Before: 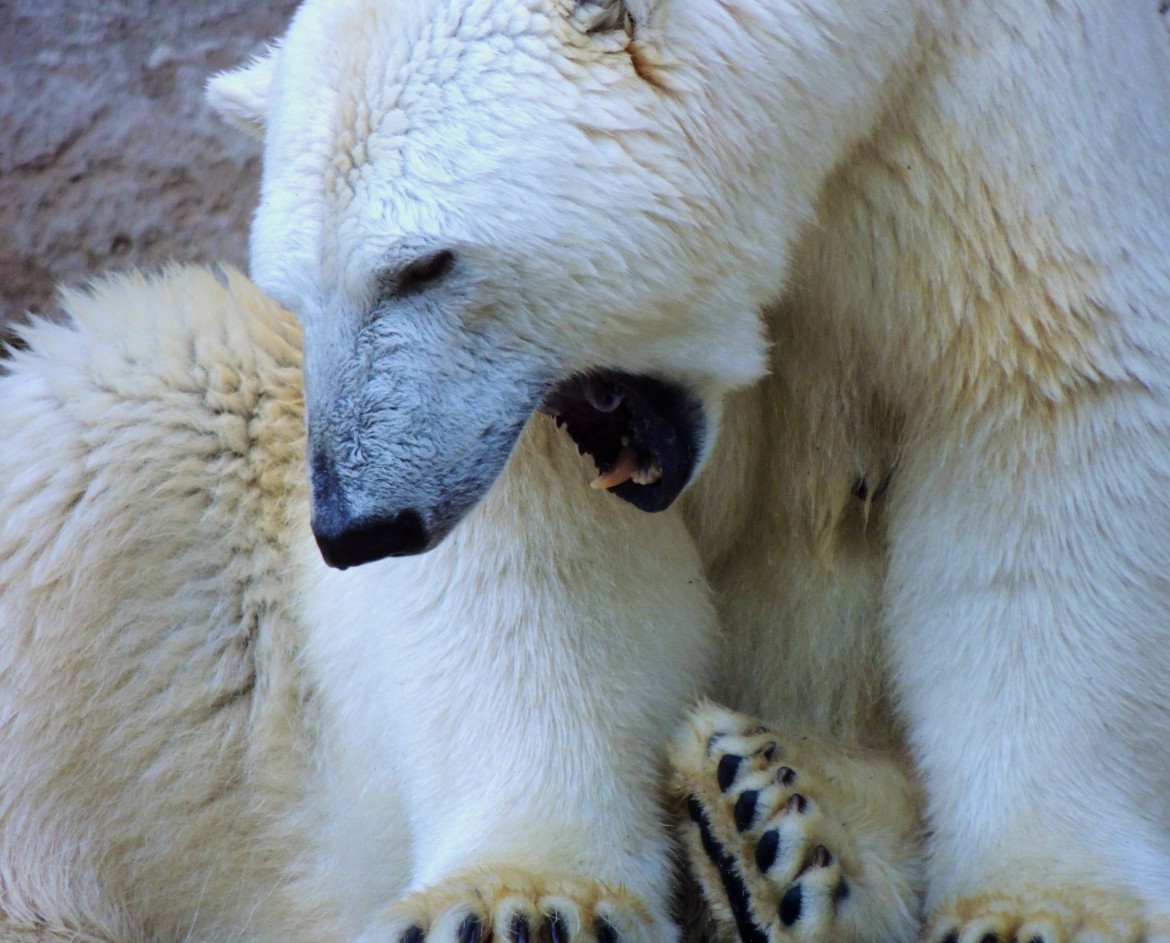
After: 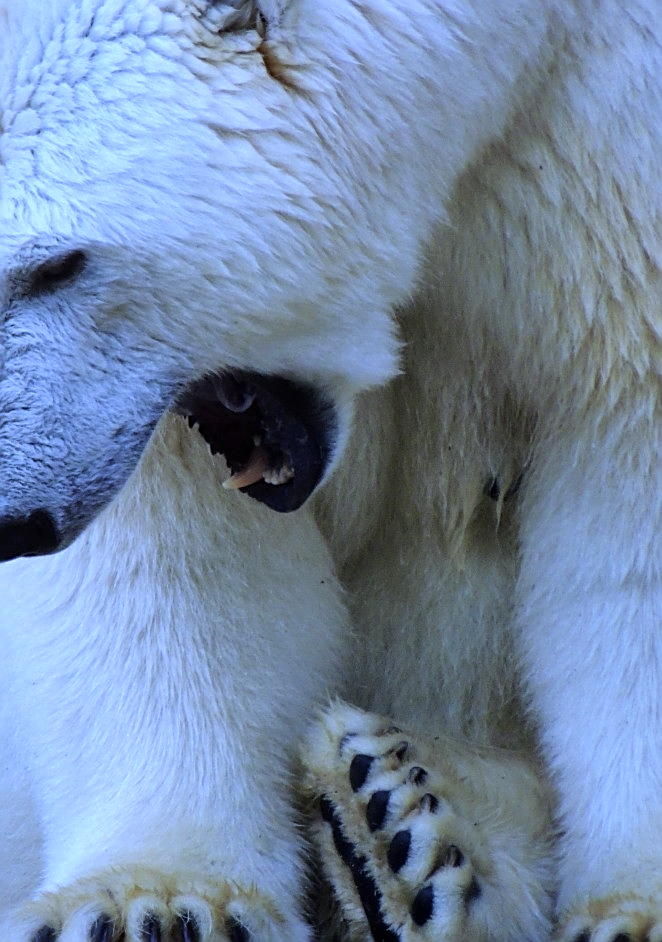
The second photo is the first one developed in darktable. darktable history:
sharpen: on, module defaults
white balance: red 0.871, blue 1.249
shadows and highlights: white point adjustment 1, soften with gaussian
crop: left 31.458%, top 0%, right 11.876%
color correction: saturation 0.85
